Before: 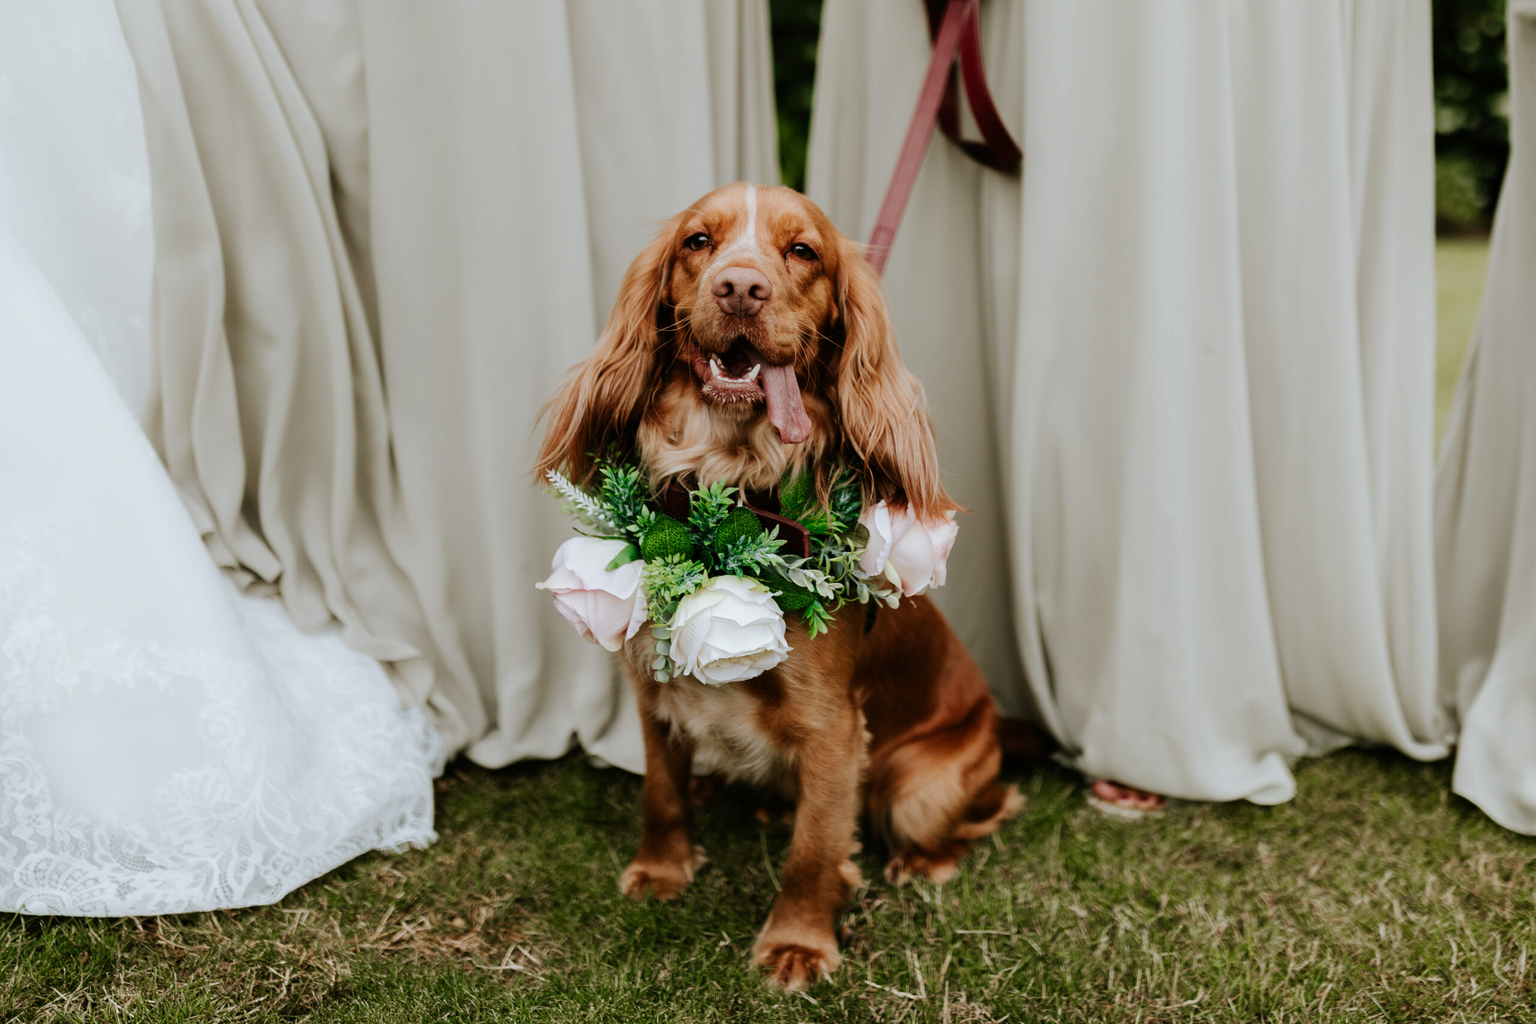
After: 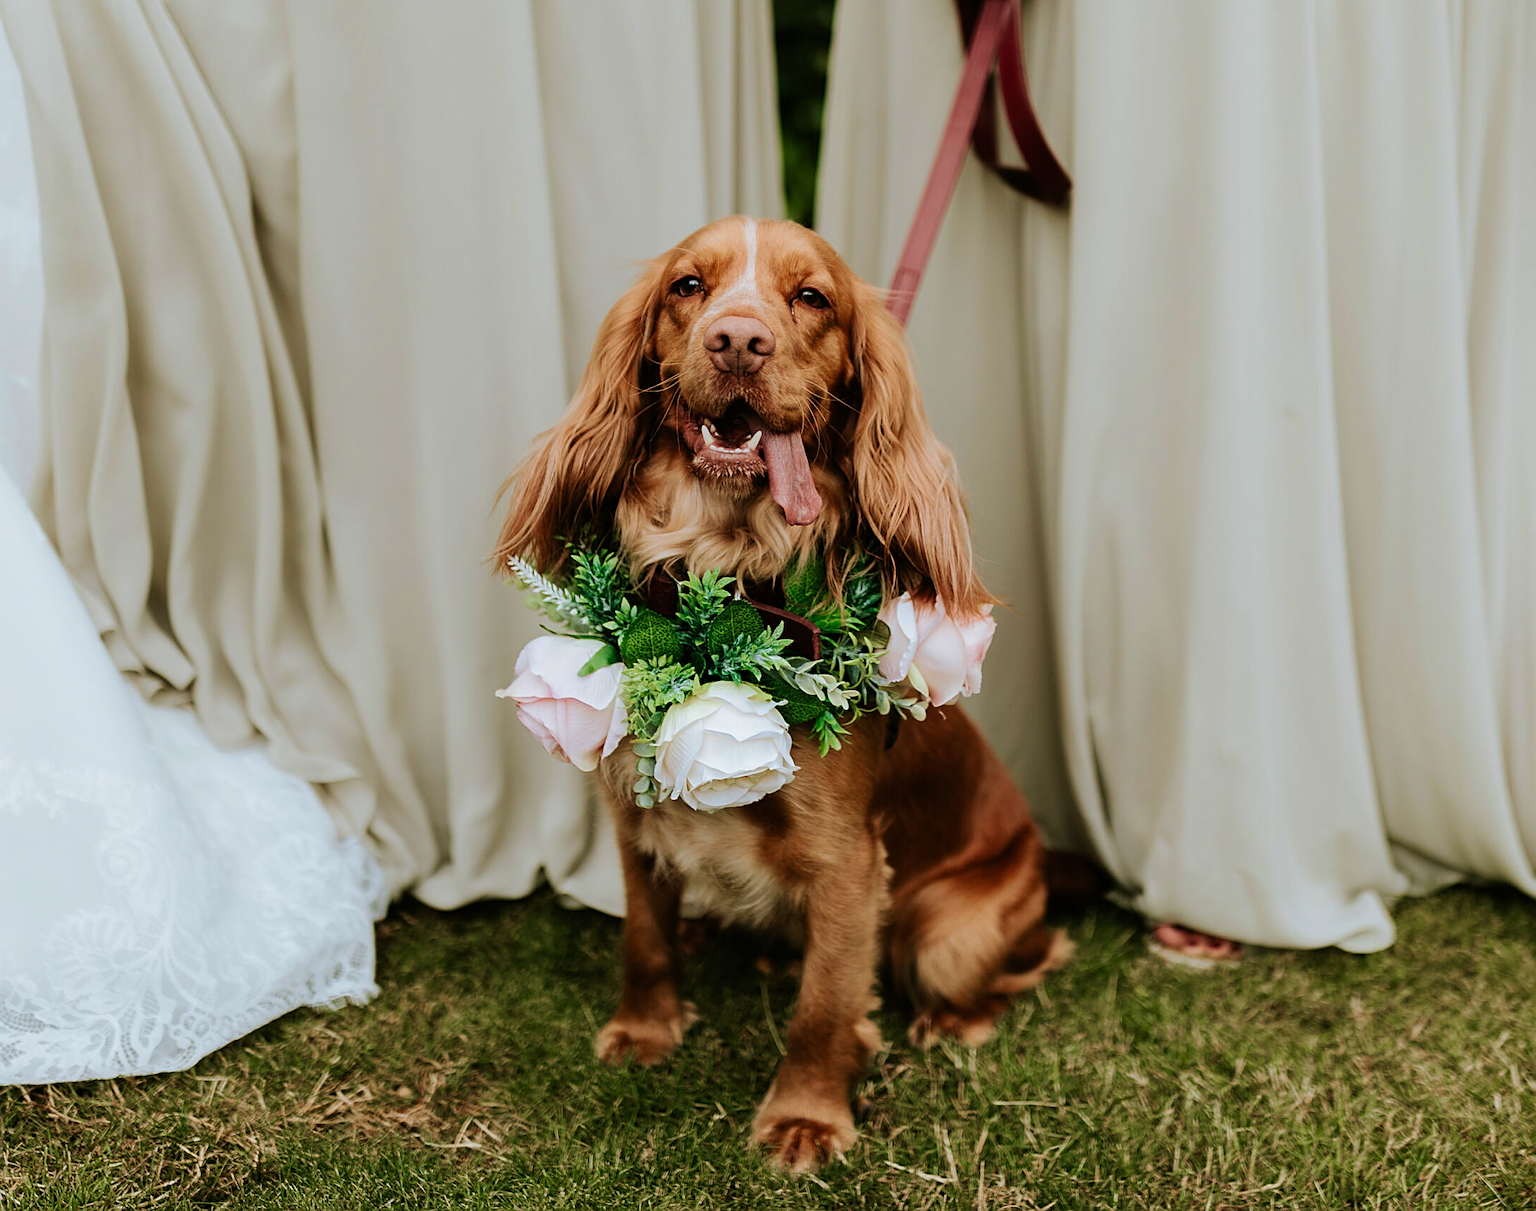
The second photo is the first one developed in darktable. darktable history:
crop: left 7.636%, right 7.864%
velvia: strength 40.67%
sharpen: on, module defaults
